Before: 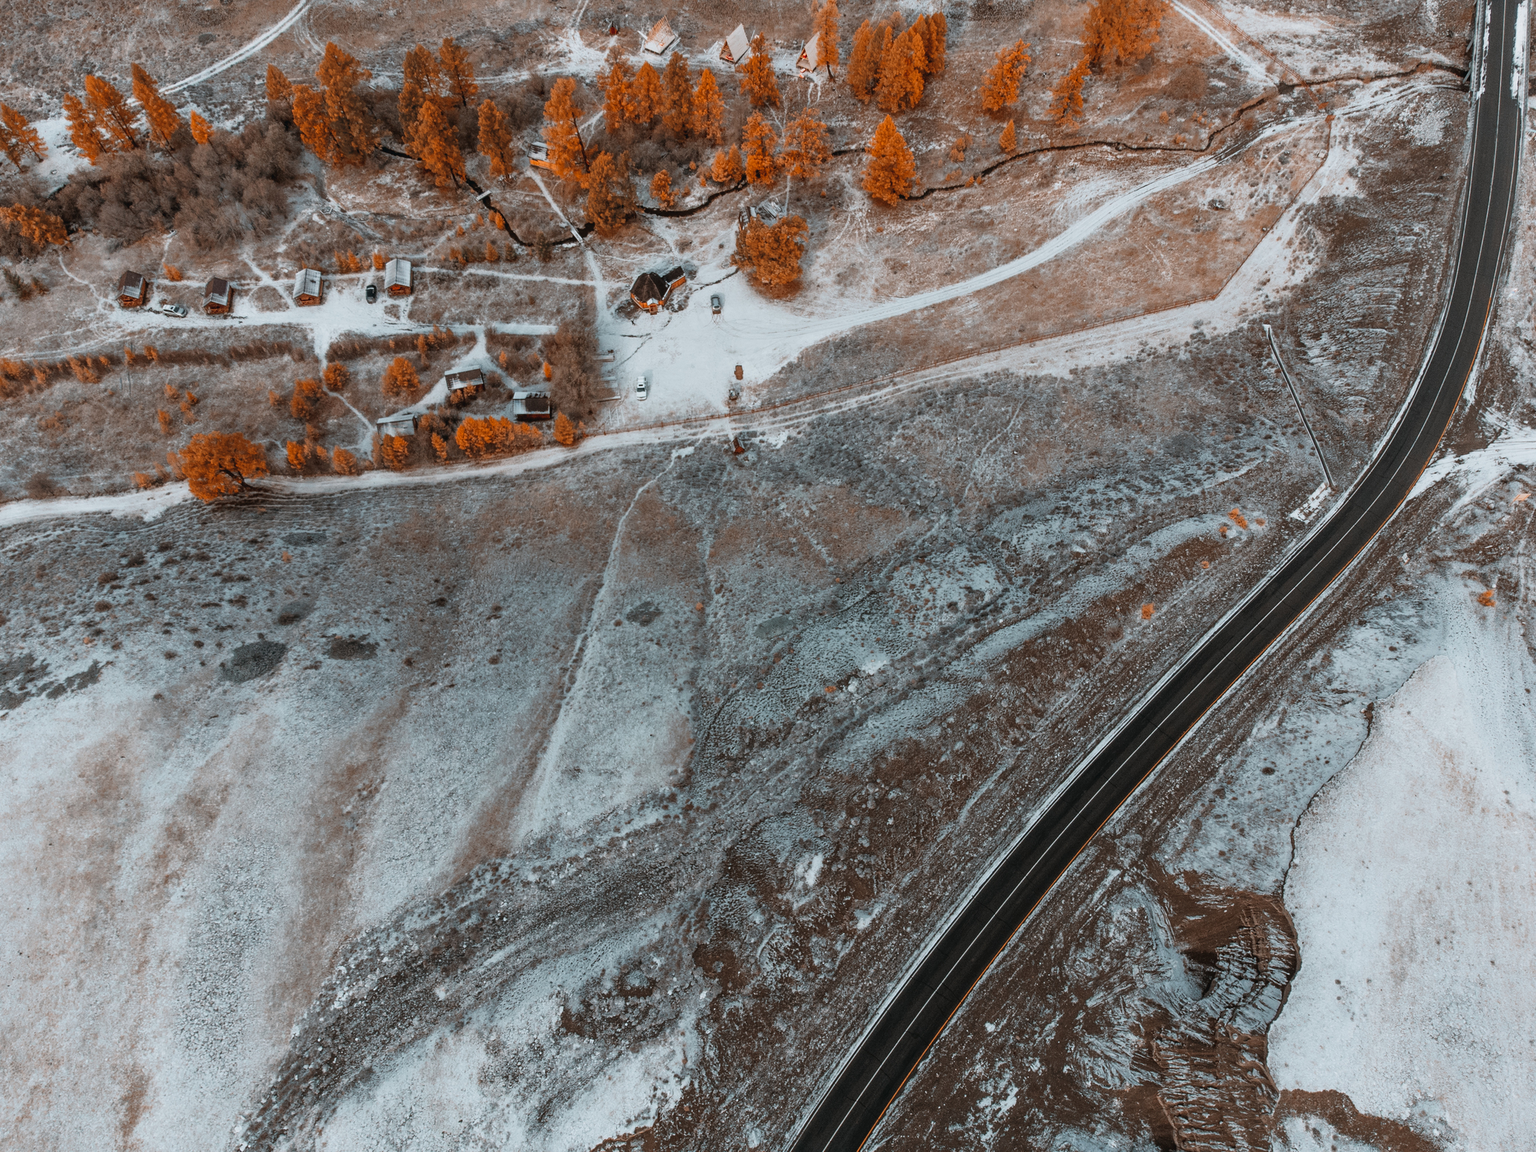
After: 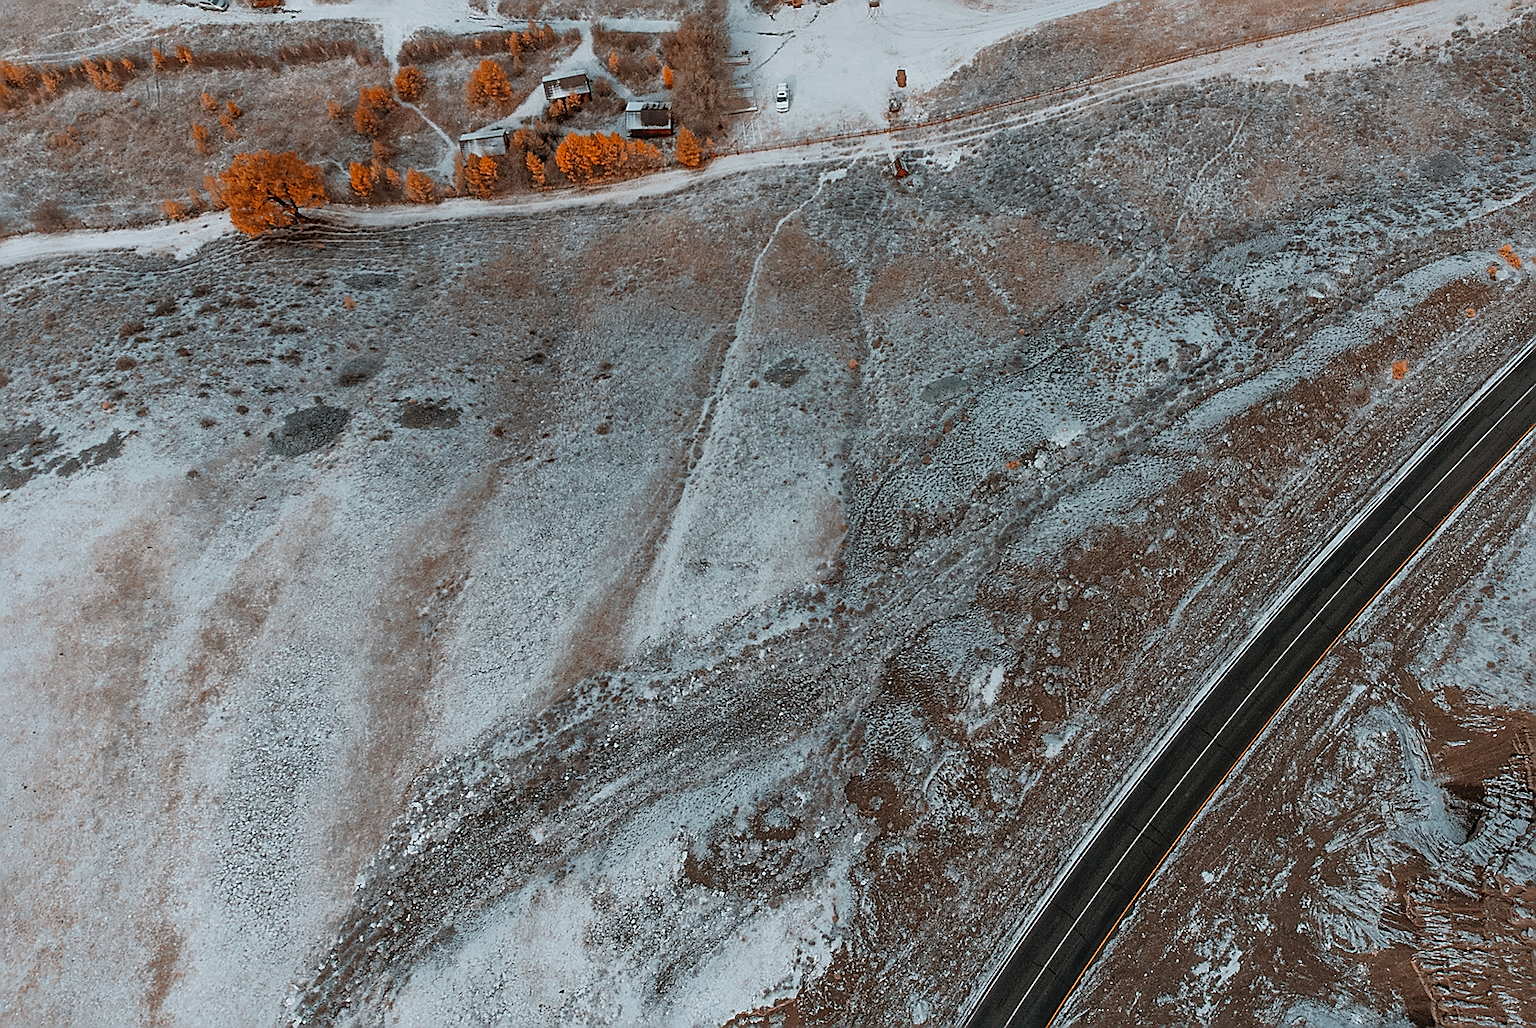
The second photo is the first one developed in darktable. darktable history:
sharpen: radius 1.374, amount 1.237, threshold 0.788
crop: top 26.819%, right 18.017%
exposure: black level correction 0.001, compensate exposure bias true, compensate highlight preservation false
shadows and highlights: on, module defaults
